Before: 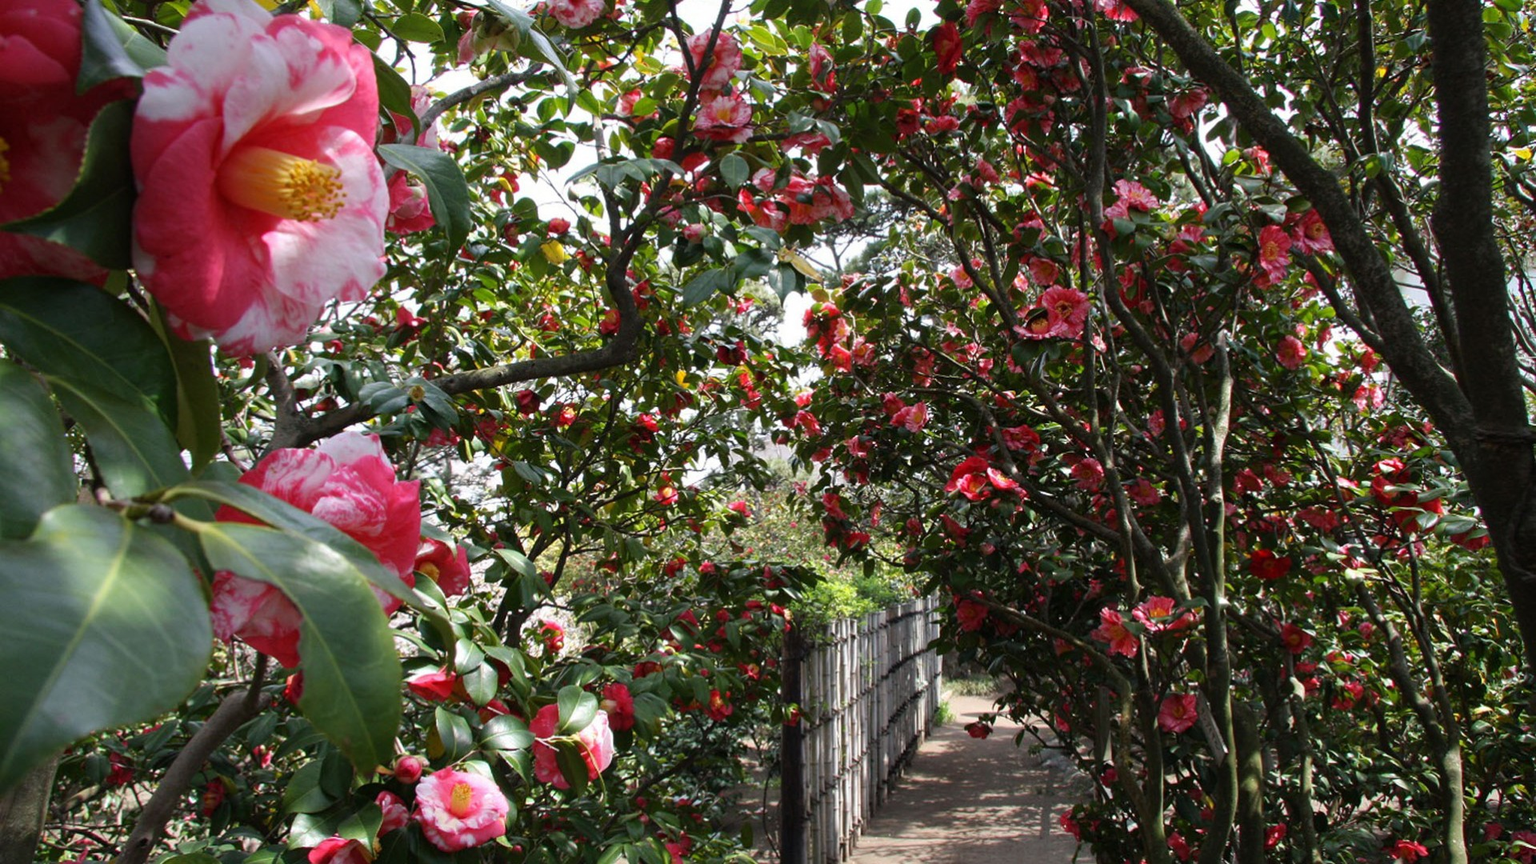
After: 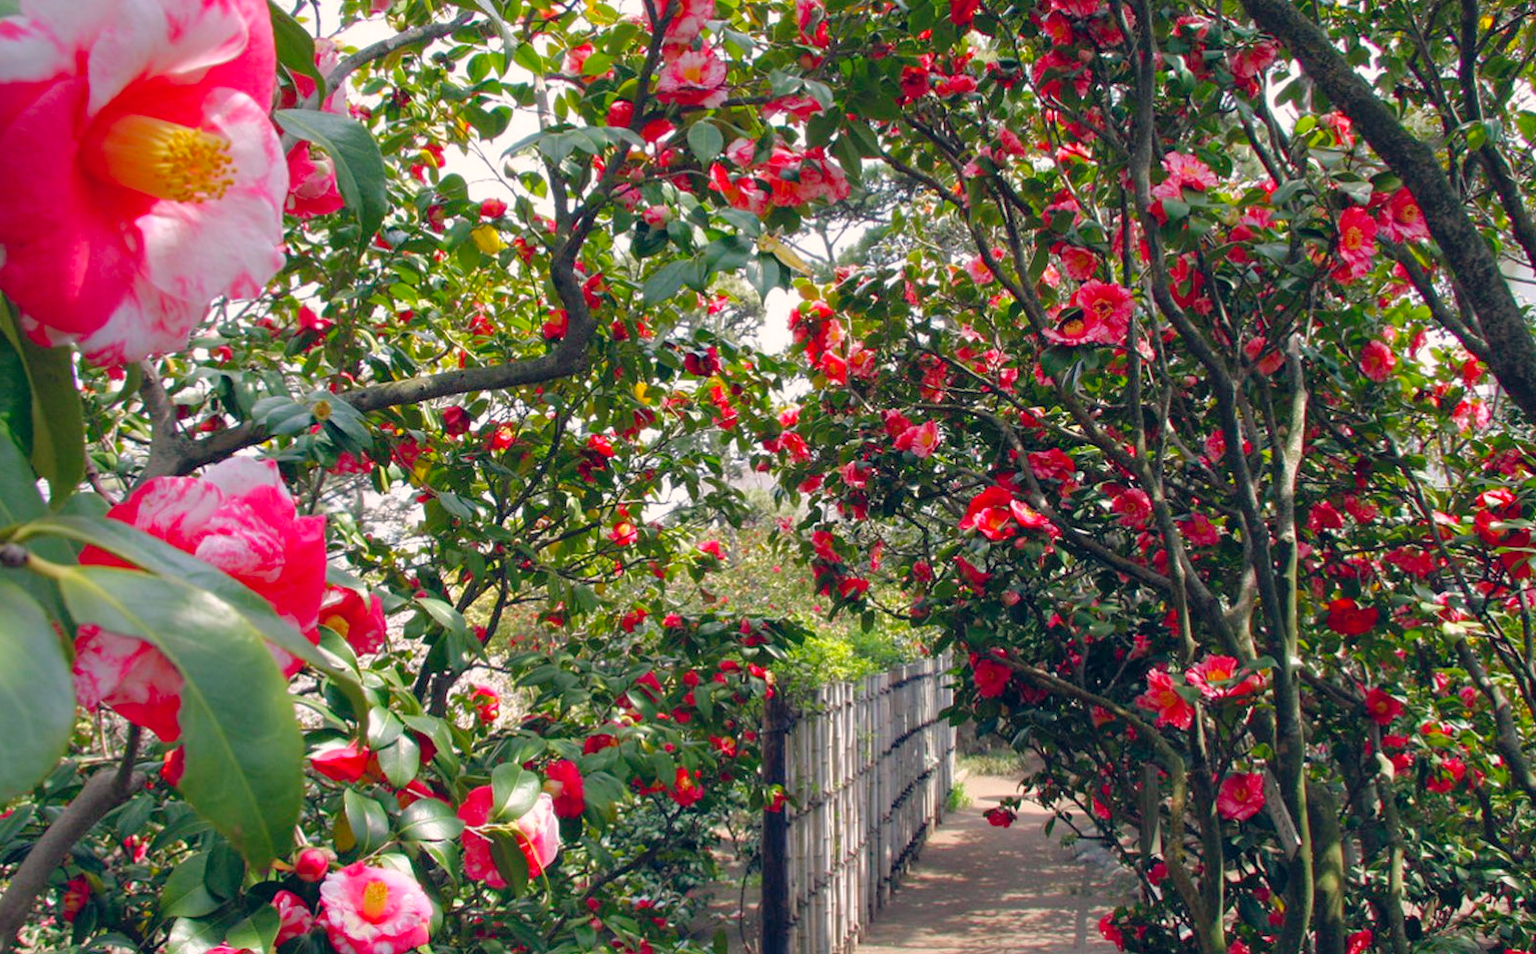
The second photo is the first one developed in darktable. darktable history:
color balance rgb: shadows lift › hue 87.51°, highlights gain › chroma 1.62%, highlights gain › hue 55.1°, global offset › chroma 0.06%, global offset › hue 253.66°, linear chroma grading › global chroma 0.5%, perceptual saturation grading › global saturation 16.38%
tone curve: curves: ch0 [(0, 0) (0.004, 0.008) (0.077, 0.156) (0.169, 0.29) (0.774, 0.774) (1, 1)], color space Lab, linked channels, preserve colors none
crop: left 9.807%, top 6.259%, right 7.334%, bottom 2.177%
